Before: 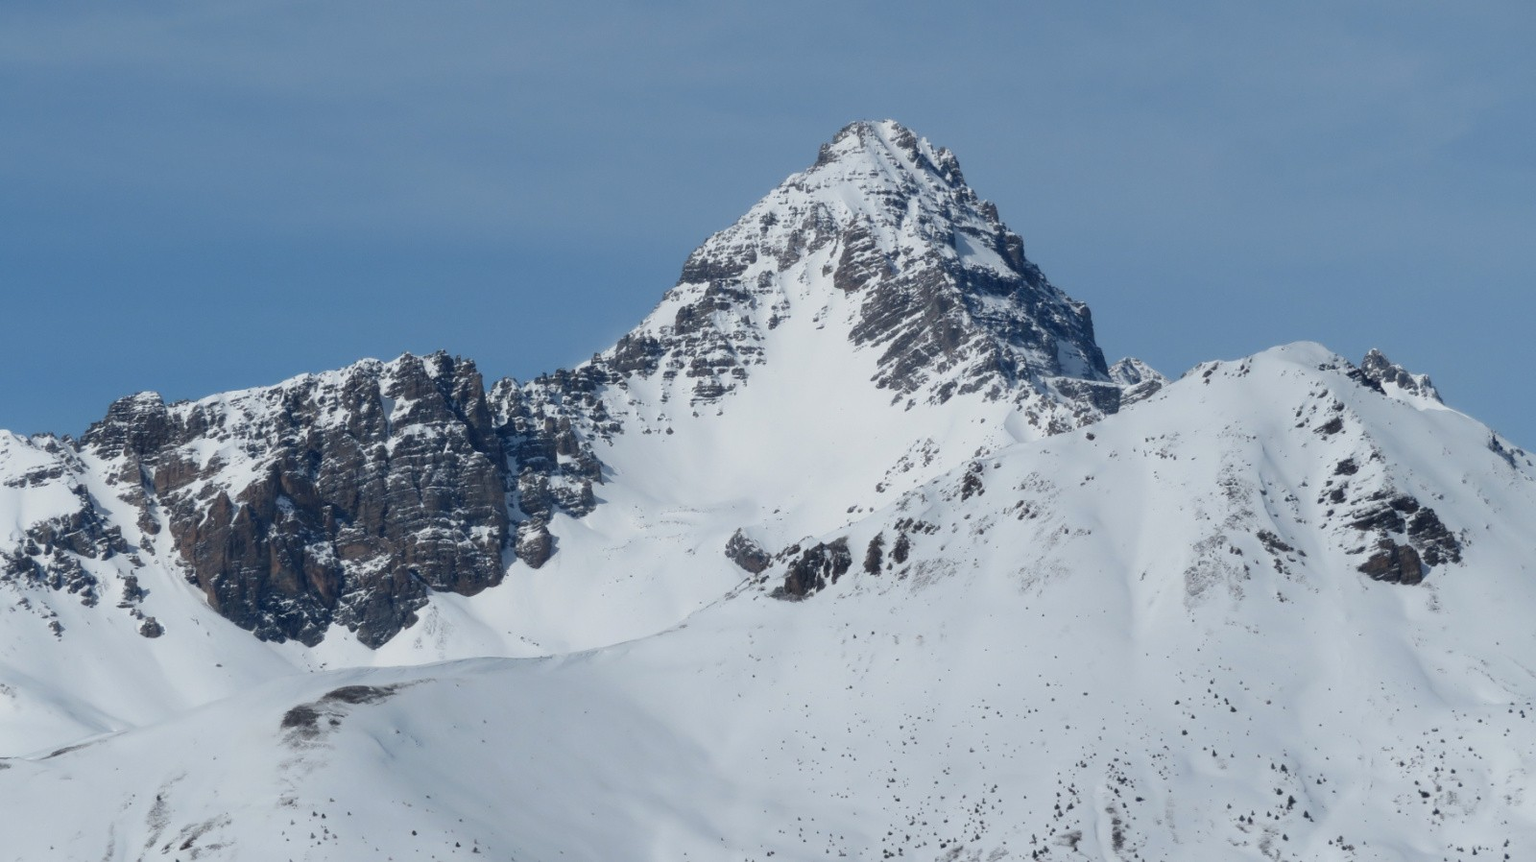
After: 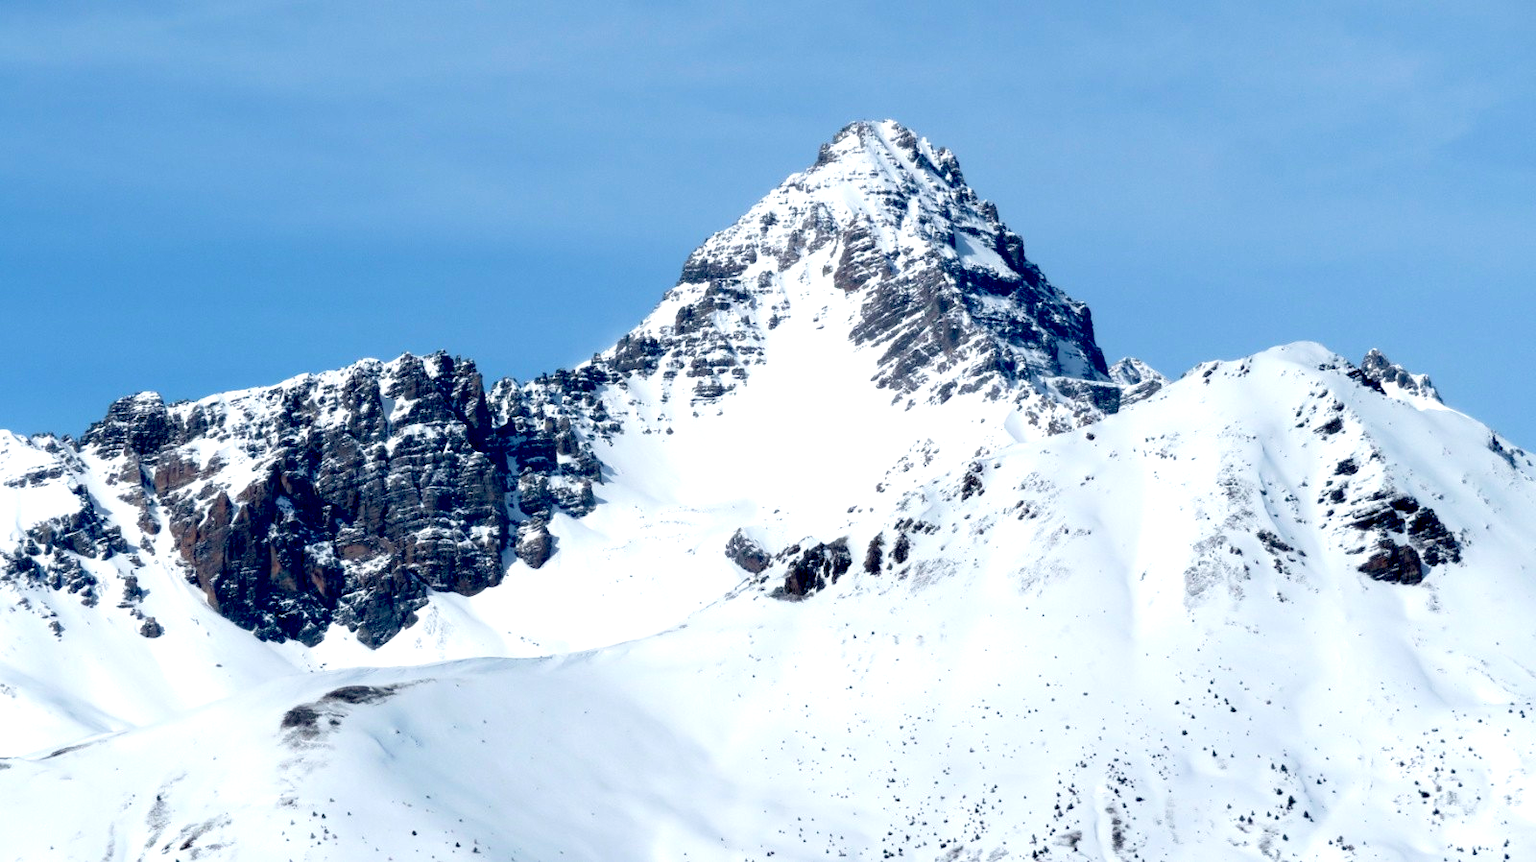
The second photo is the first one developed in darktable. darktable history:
exposure: black level correction 0.034, exposure 0.901 EV, compensate highlight preservation false
velvia: on, module defaults
